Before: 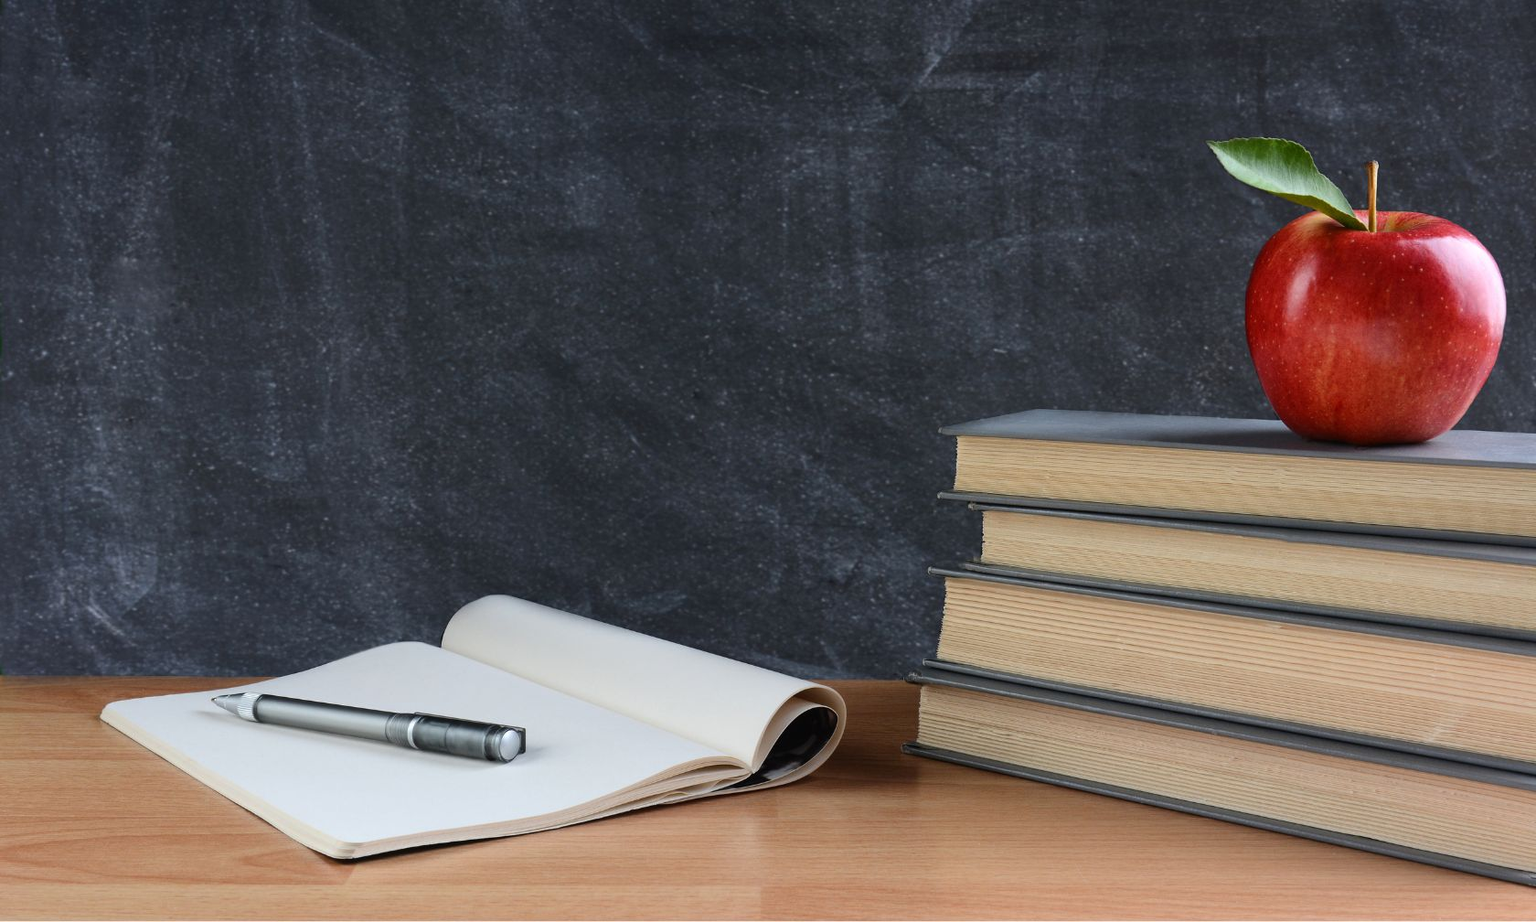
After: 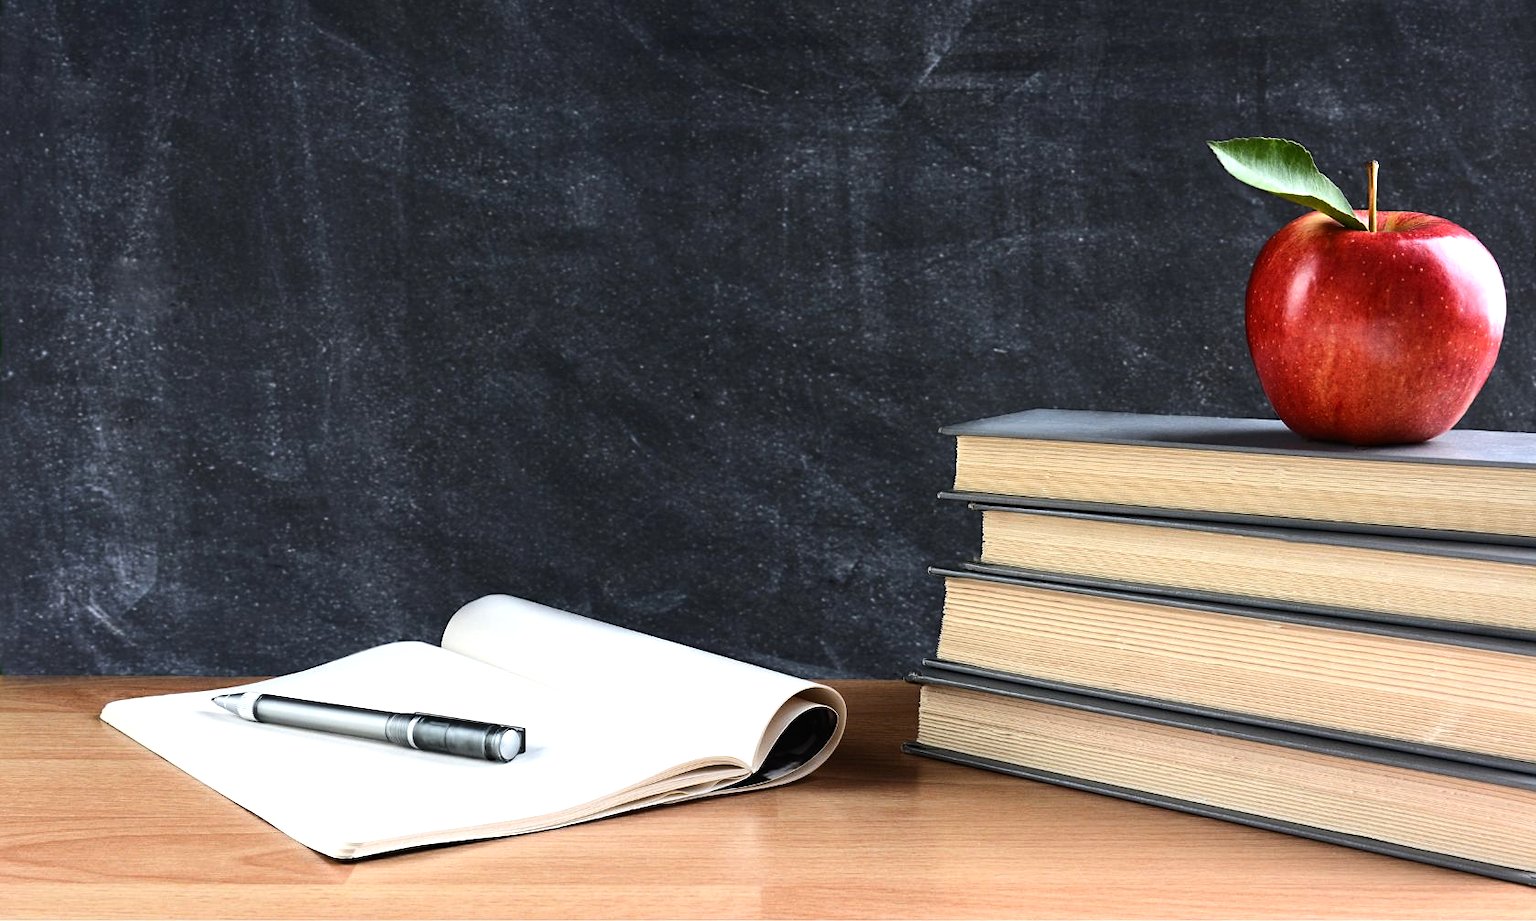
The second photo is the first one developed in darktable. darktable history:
sharpen: amount 0.2
exposure: exposure 0.197 EV, compensate highlight preservation false
tone equalizer: -8 EV -0.75 EV, -7 EV -0.7 EV, -6 EV -0.6 EV, -5 EV -0.4 EV, -3 EV 0.4 EV, -2 EV 0.6 EV, -1 EV 0.7 EV, +0 EV 0.75 EV, edges refinement/feathering 500, mask exposure compensation -1.57 EV, preserve details no
